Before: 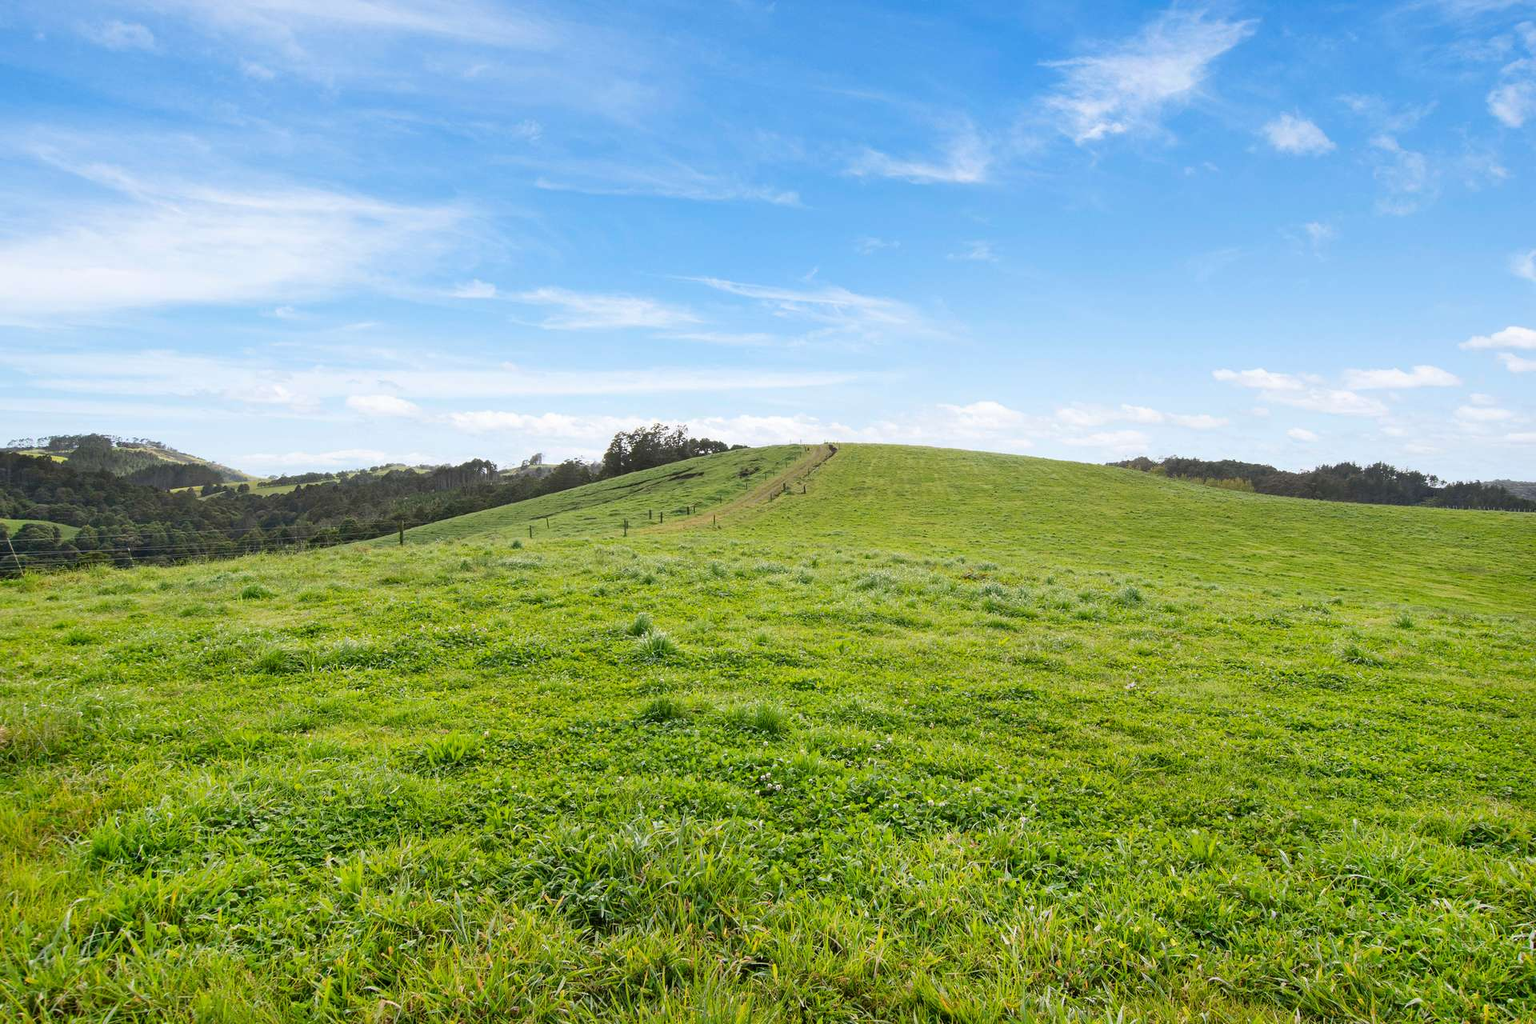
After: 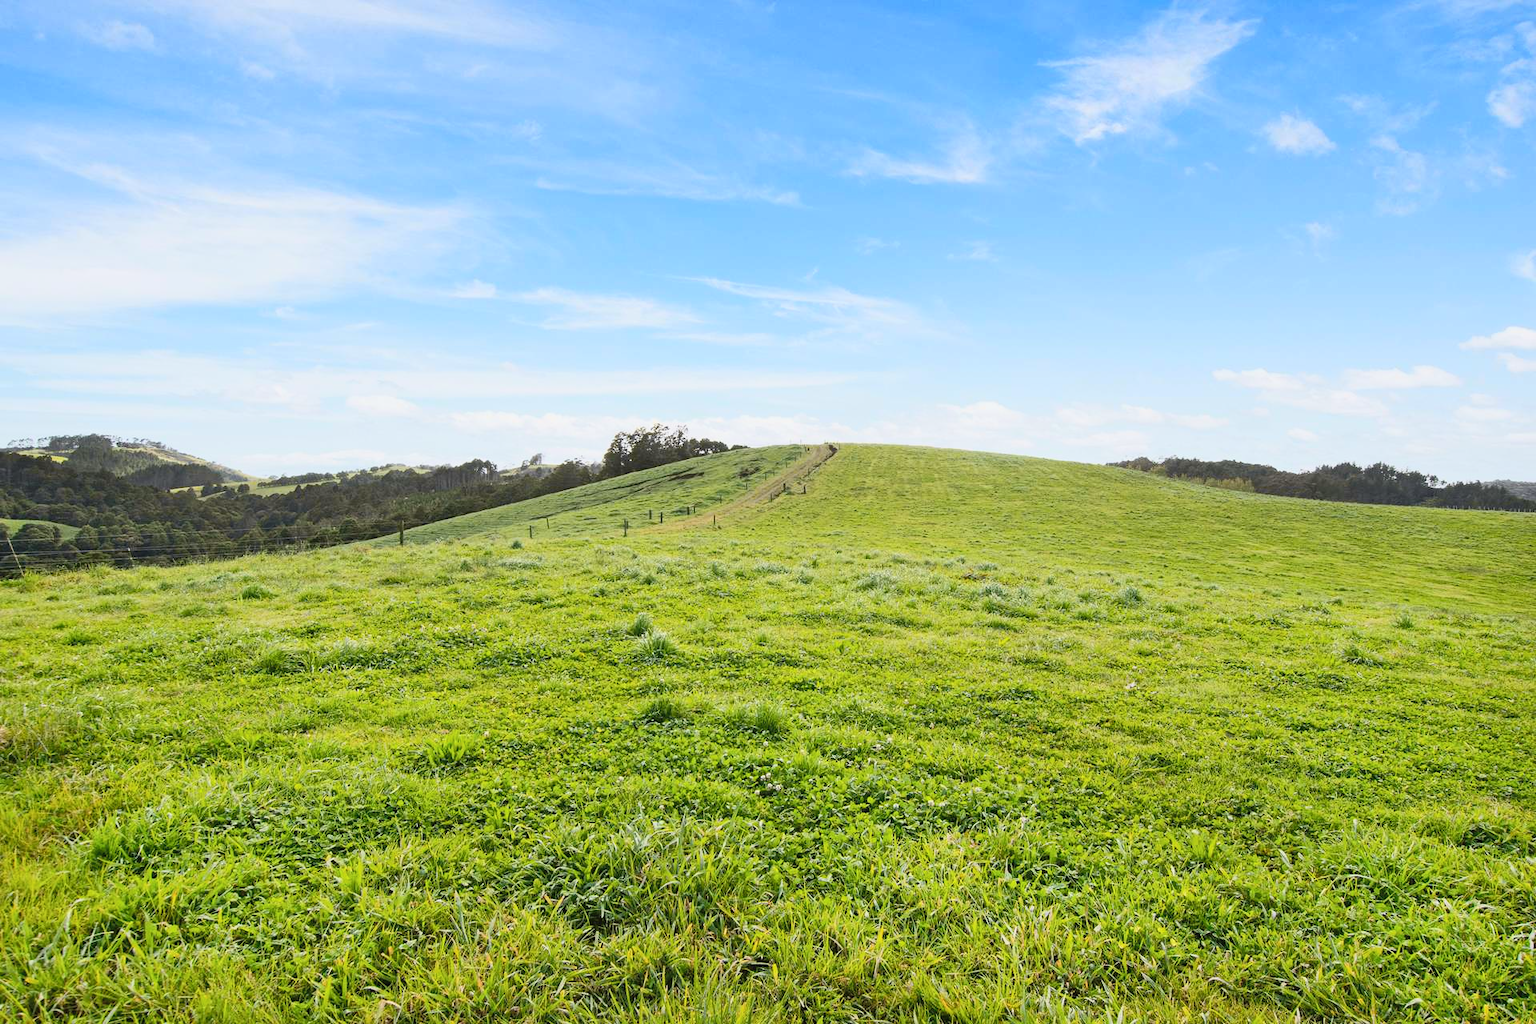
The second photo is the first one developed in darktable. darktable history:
tone curve: curves: ch0 [(0, 0.038) (0.193, 0.212) (0.461, 0.502) (0.634, 0.709) (0.852, 0.89) (1, 0.967)]; ch1 [(0, 0) (0.35, 0.356) (0.45, 0.453) (0.504, 0.503) (0.532, 0.524) (0.558, 0.555) (0.735, 0.762) (1, 1)]; ch2 [(0, 0) (0.281, 0.266) (0.456, 0.469) (0.5, 0.5) (0.533, 0.545) (0.606, 0.598) (0.646, 0.654) (1, 1)], color space Lab, independent channels, preserve colors none
